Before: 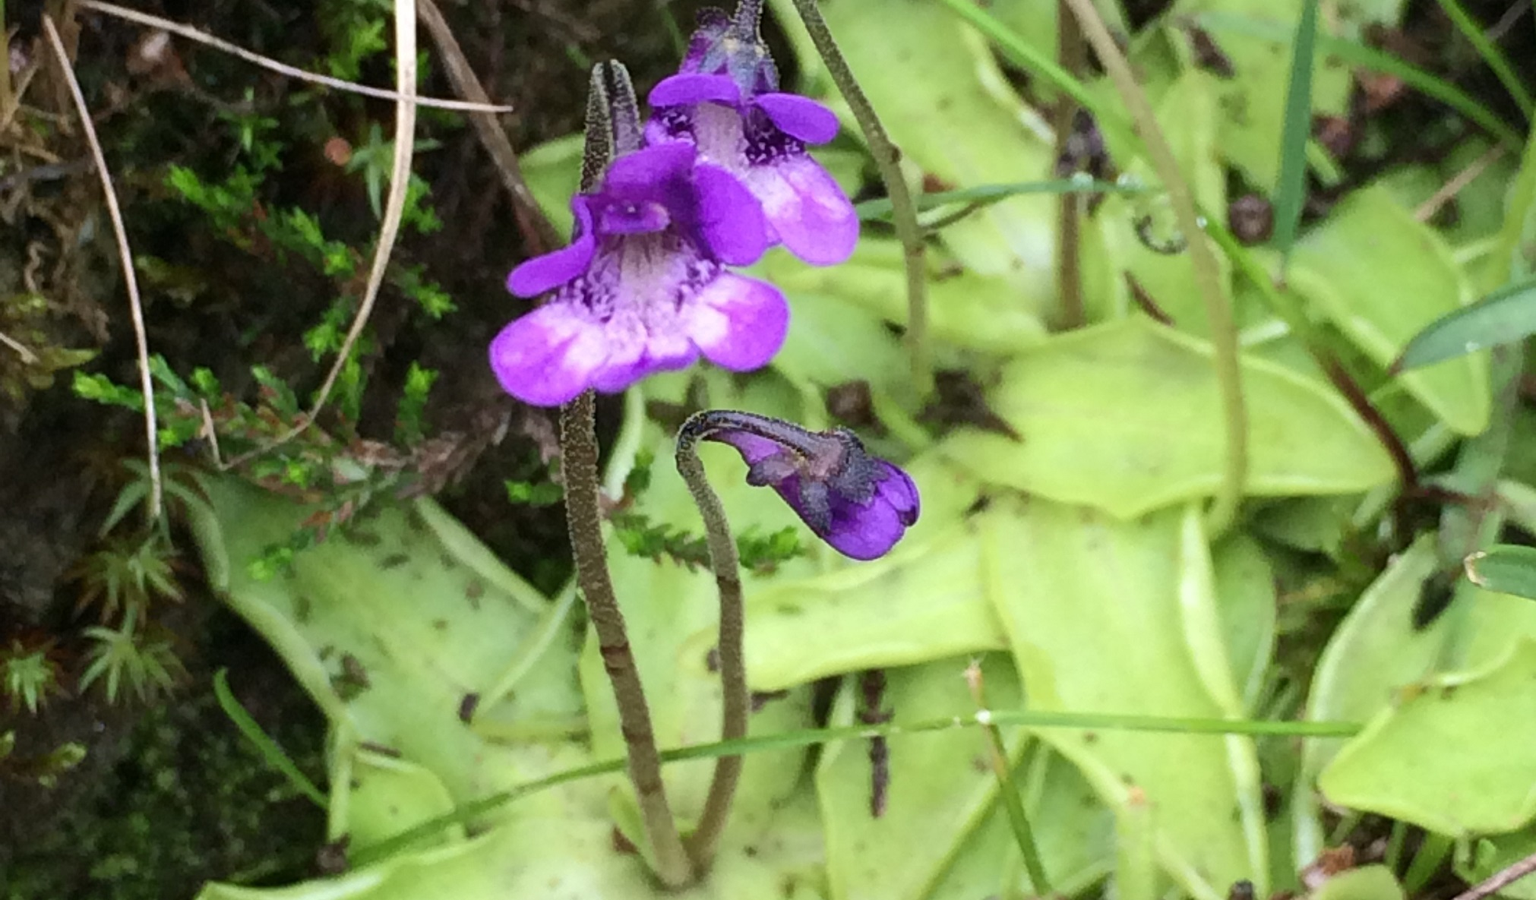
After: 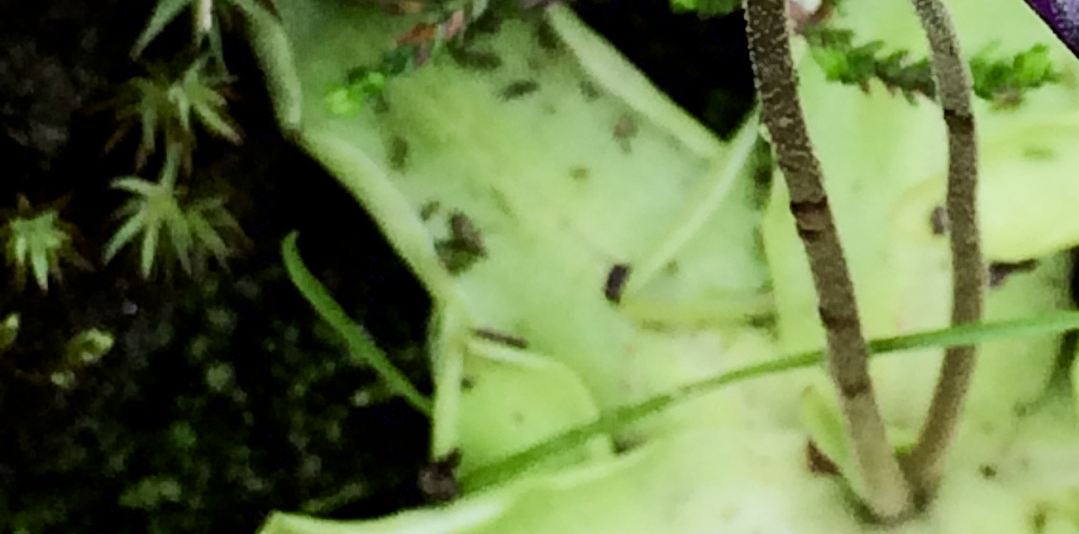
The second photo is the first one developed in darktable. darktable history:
tone equalizer: -8 EV -0.75 EV, -7 EV -0.7 EV, -6 EV -0.6 EV, -5 EV -0.4 EV, -3 EV 0.4 EV, -2 EV 0.6 EV, -1 EV 0.7 EV, +0 EV 0.75 EV, edges refinement/feathering 500, mask exposure compensation -1.57 EV, preserve details no
filmic rgb: black relative exposure -7.65 EV, white relative exposure 4.56 EV, hardness 3.61
exposure: black level correction 0.009, exposure 0.014 EV, compensate highlight preservation false
crop and rotate: top 54.778%, right 46.61%, bottom 0.159%
